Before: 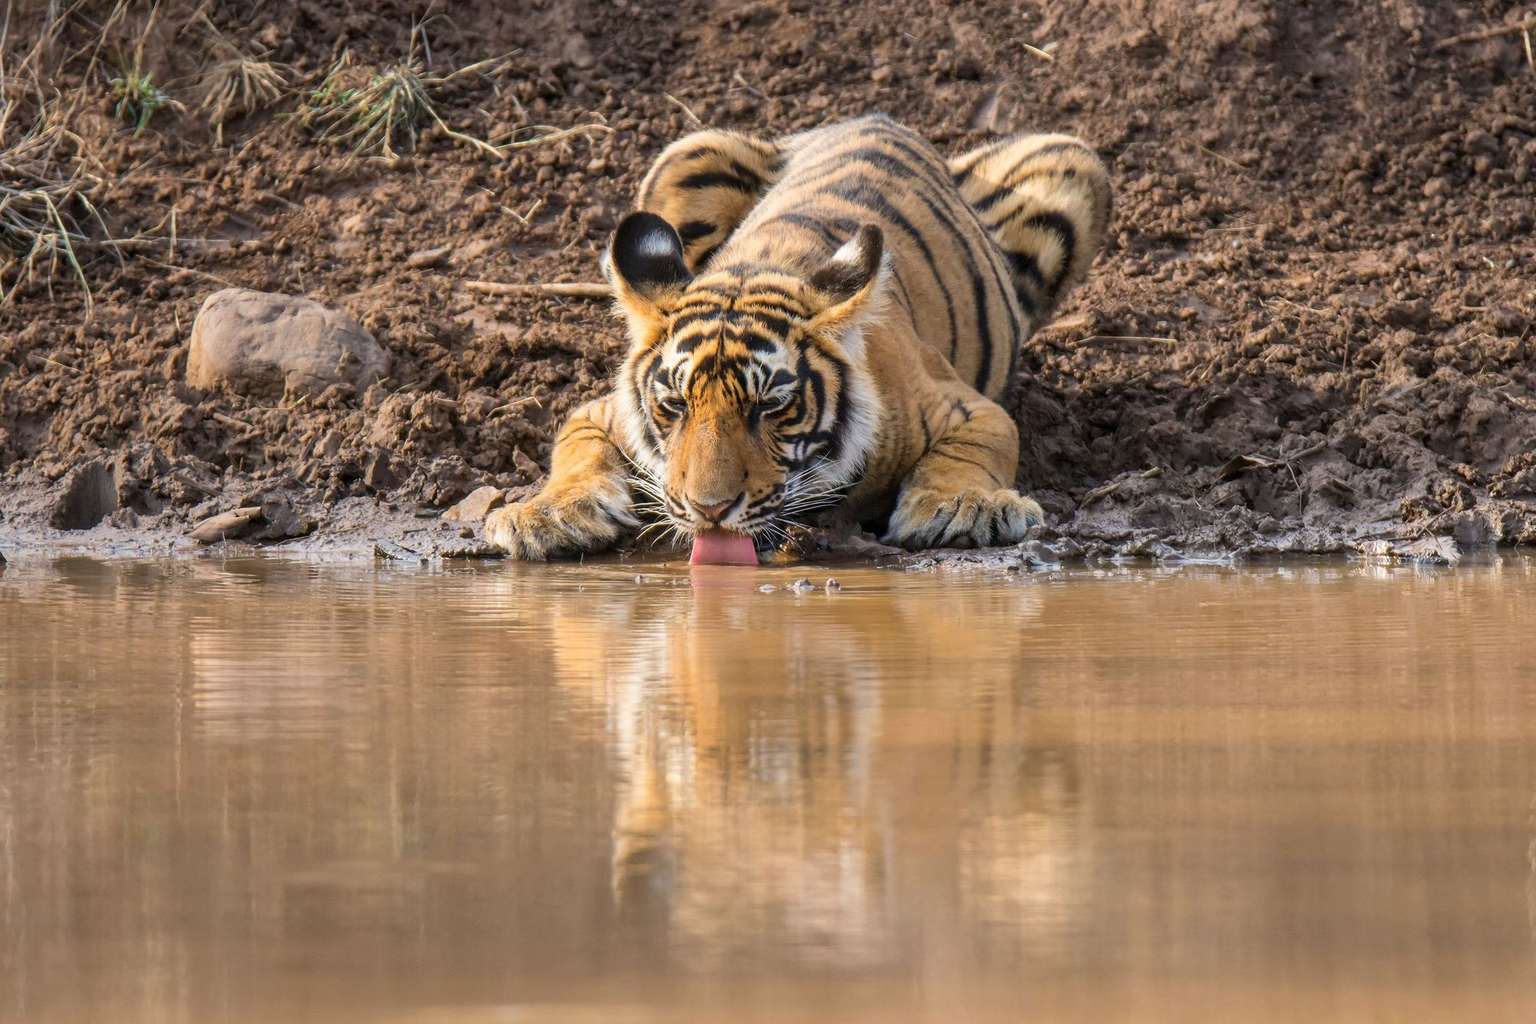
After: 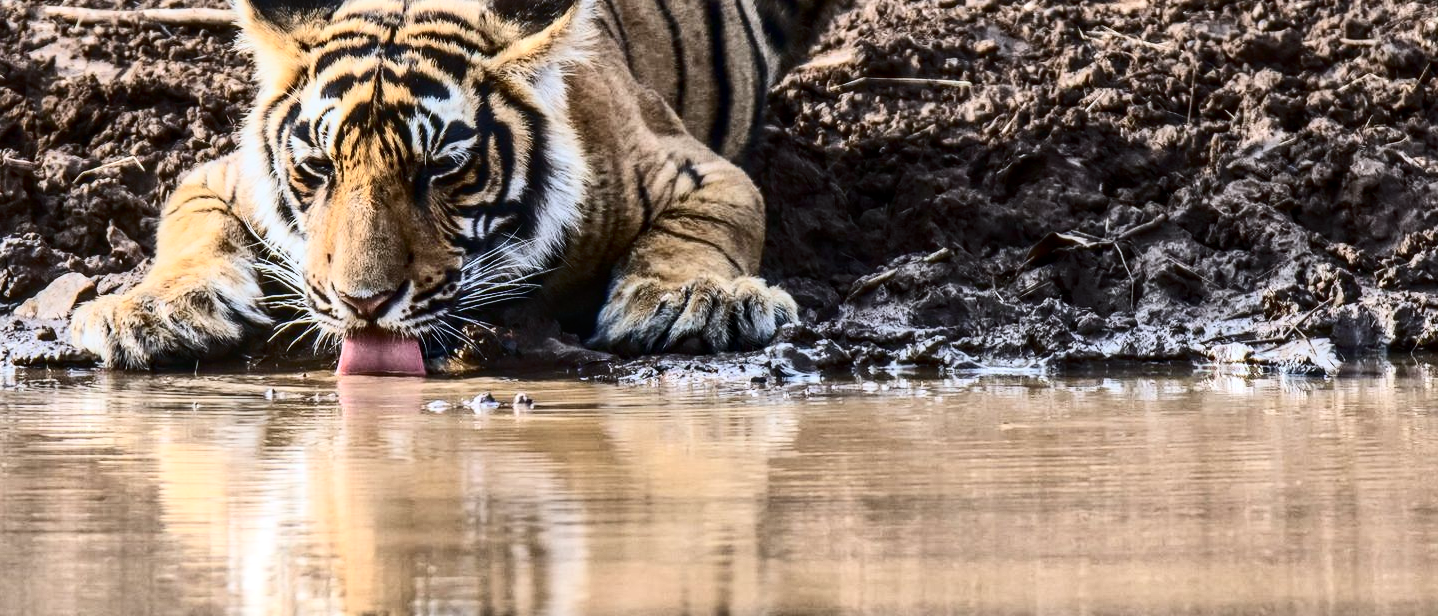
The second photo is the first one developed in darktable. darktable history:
local contrast: on, module defaults
crop and rotate: left 28.087%, top 27.05%, bottom 26.738%
color calibration: x 0.37, y 0.382, temperature 4316.31 K
contrast brightness saturation: contrast 0.495, saturation -0.102
